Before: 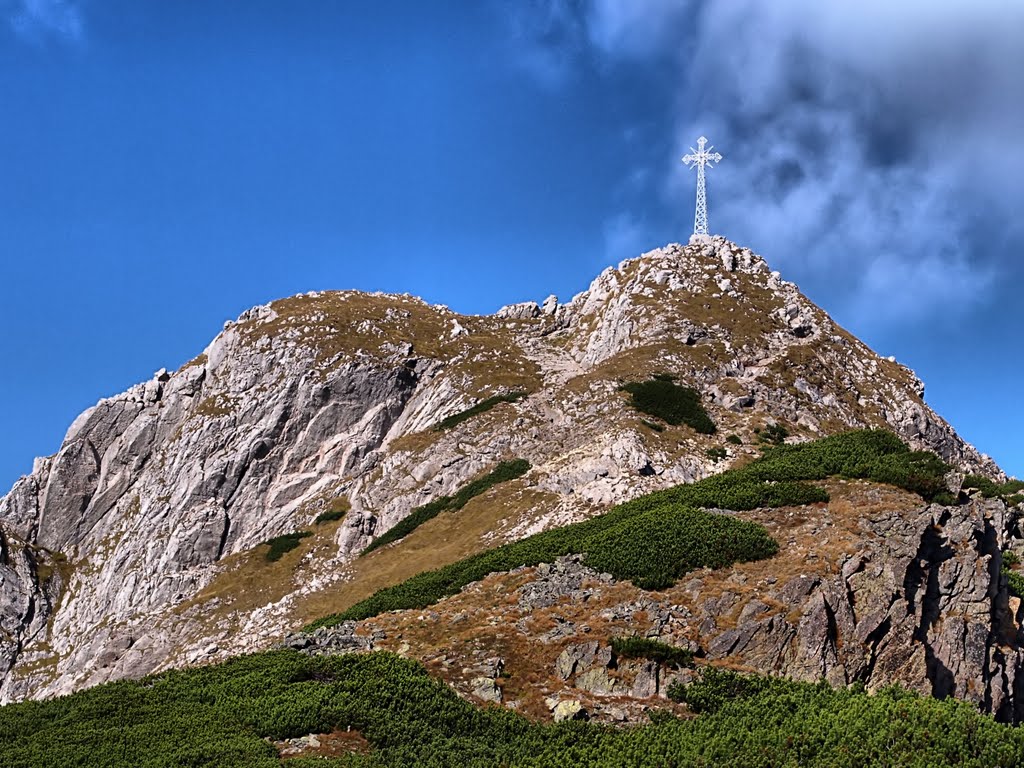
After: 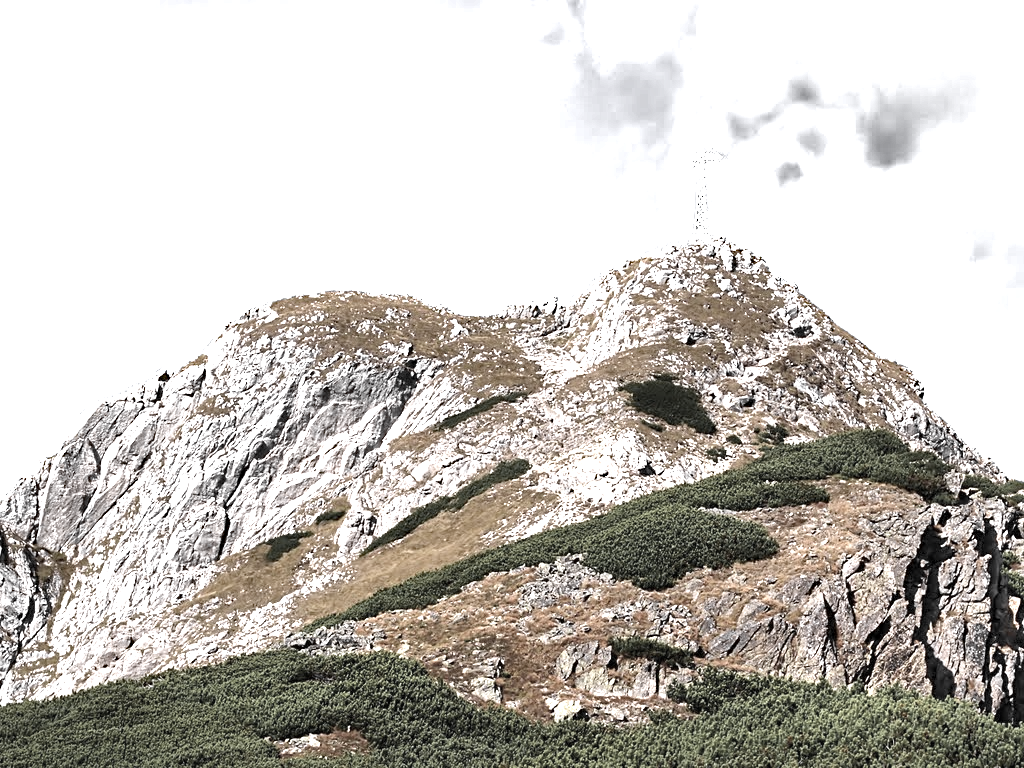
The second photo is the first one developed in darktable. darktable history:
color zones: curves: ch0 [(0, 0.613) (0.01, 0.613) (0.245, 0.448) (0.498, 0.529) (0.642, 0.665) (0.879, 0.777) (0.99, 0.613)]; ch1 [(0, 0.035) (0.121, 0.189) (0.259, 0.197) (0.415, 0.061) (0.589, 0.022) (0.732, 0.022) (0.857, 0.026) (0.991, 0.053)]
exposure: black level correction 0, exposure 1.465 EV, compensate highlight preservation false
haze removal: strength 0.296, distance 0.257, compatibility mode true, adaptive false
